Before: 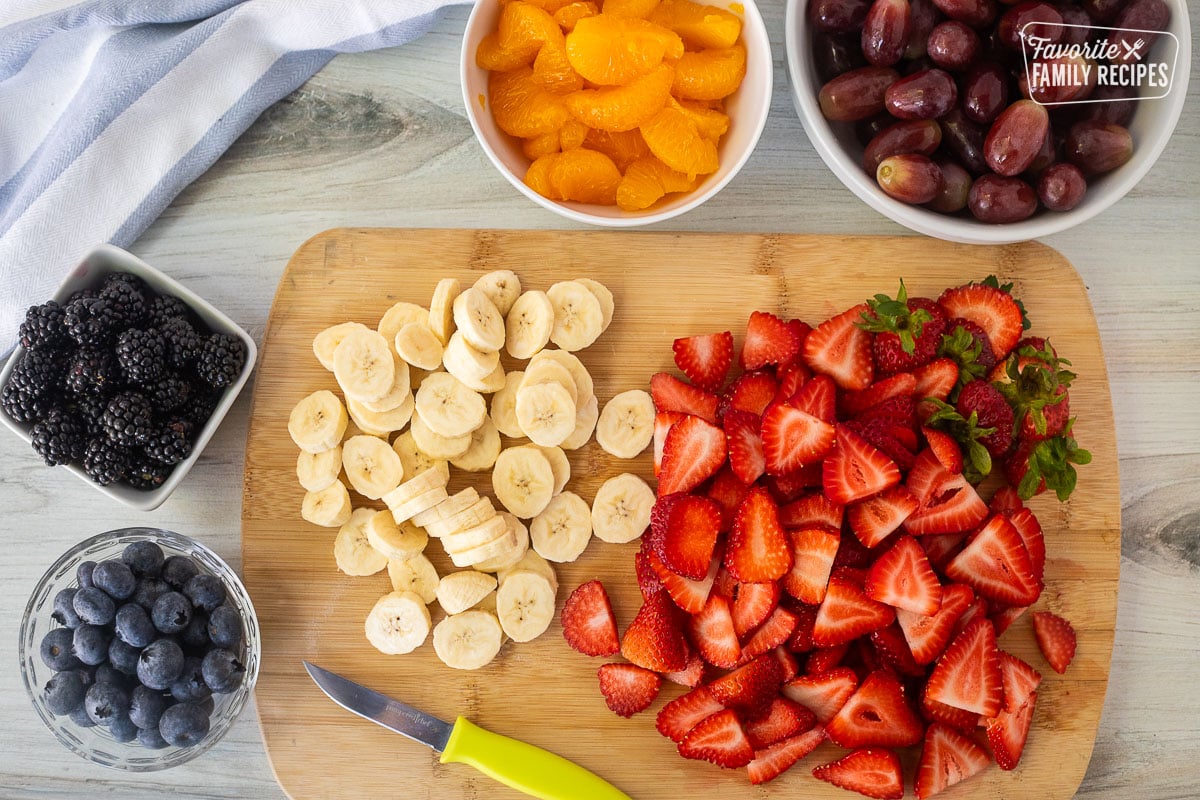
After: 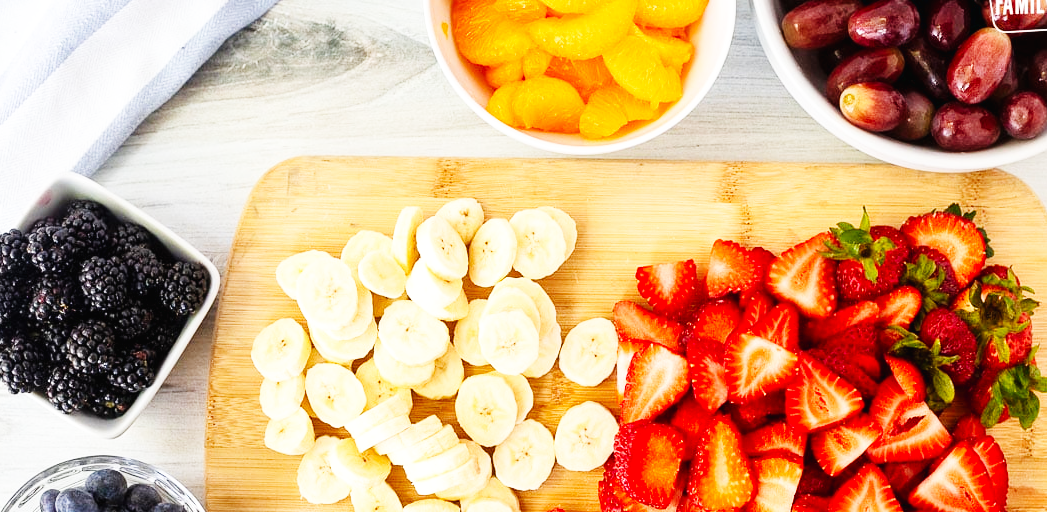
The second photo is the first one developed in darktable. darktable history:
crop: left 3.121%, top 9.013%, right 9.627%, bottom 26.942%
base curve: curves: ch0 [(0, 0.003) (0.001, 0.002) (0.006, 0.004) (0.02, 0.022) (0.048, 0.086) (0.094, 0.234) (0.162, 0.431) (0.258, 0.629) (0.385, 0.8) (0.548, 0.918) (0.751, 0.988) (1, 1)], preserve colors none
